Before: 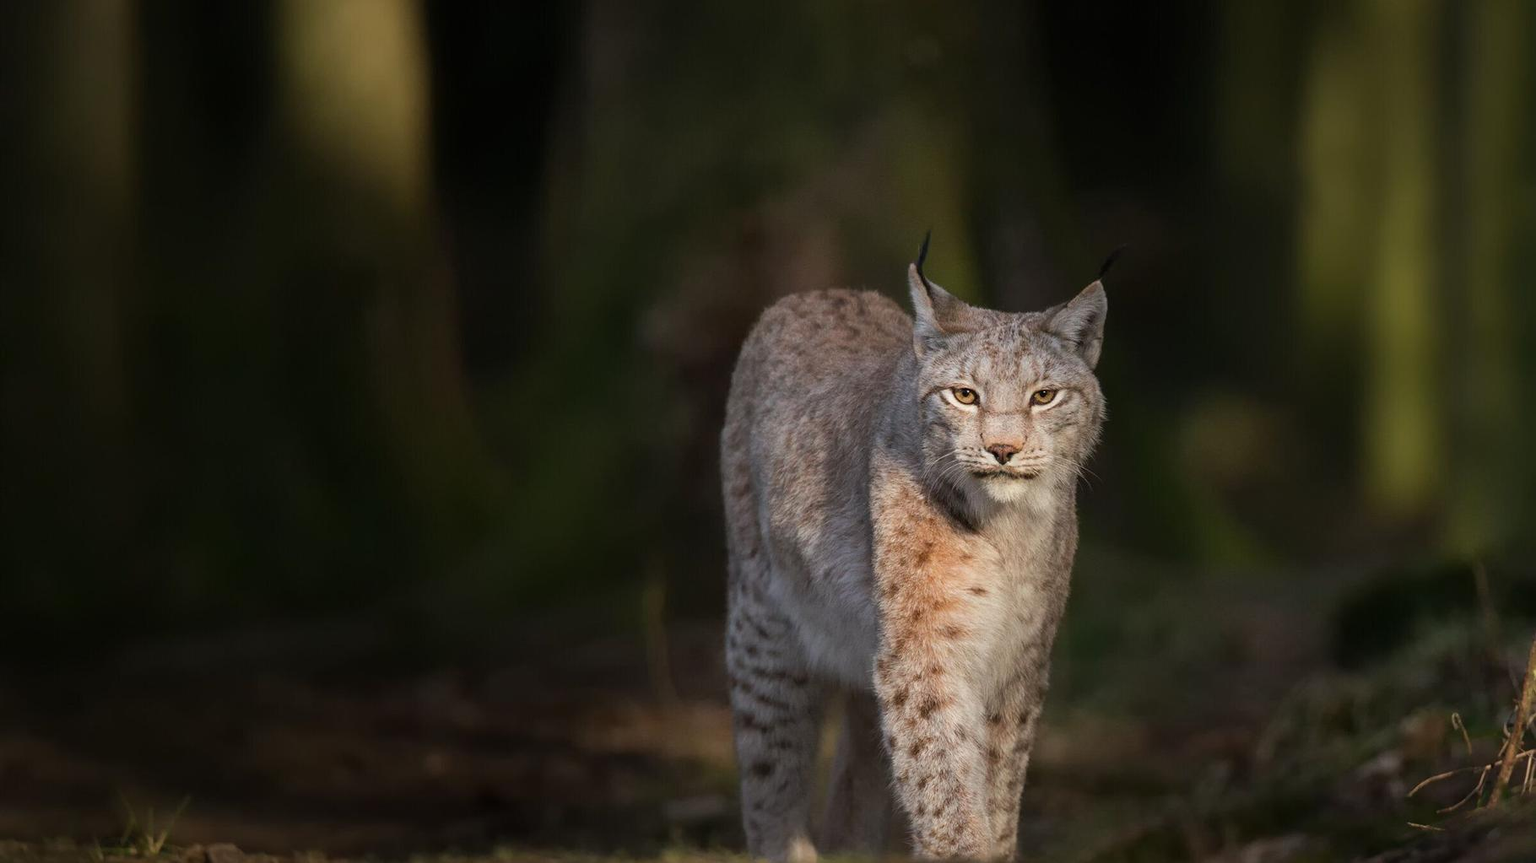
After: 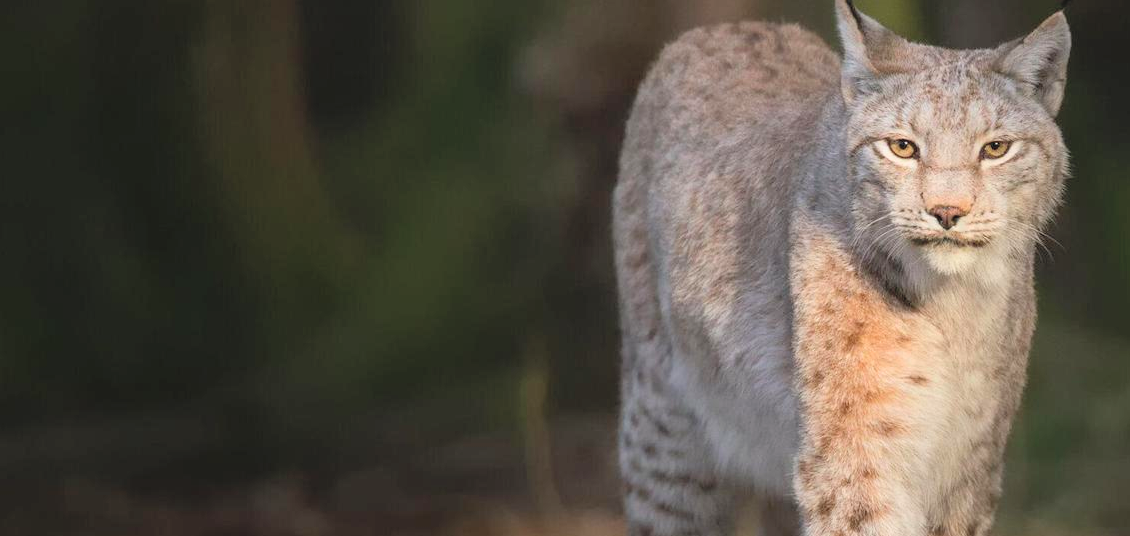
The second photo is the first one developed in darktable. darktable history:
contrast brightness saturation: contrast 0.103, brightness 0.308, saturation 0.143
crop: left 13.264%, top 31.472%, right 24.634%, bottom 16.053%
